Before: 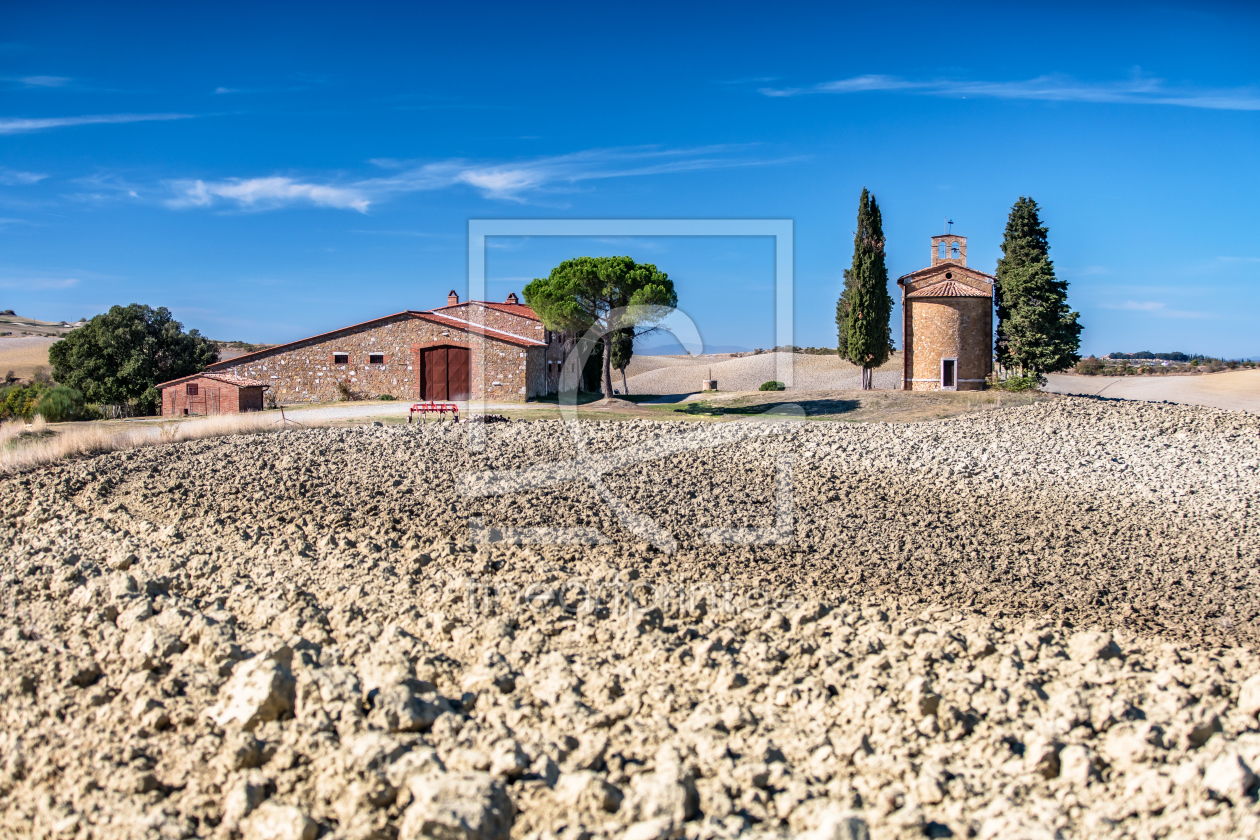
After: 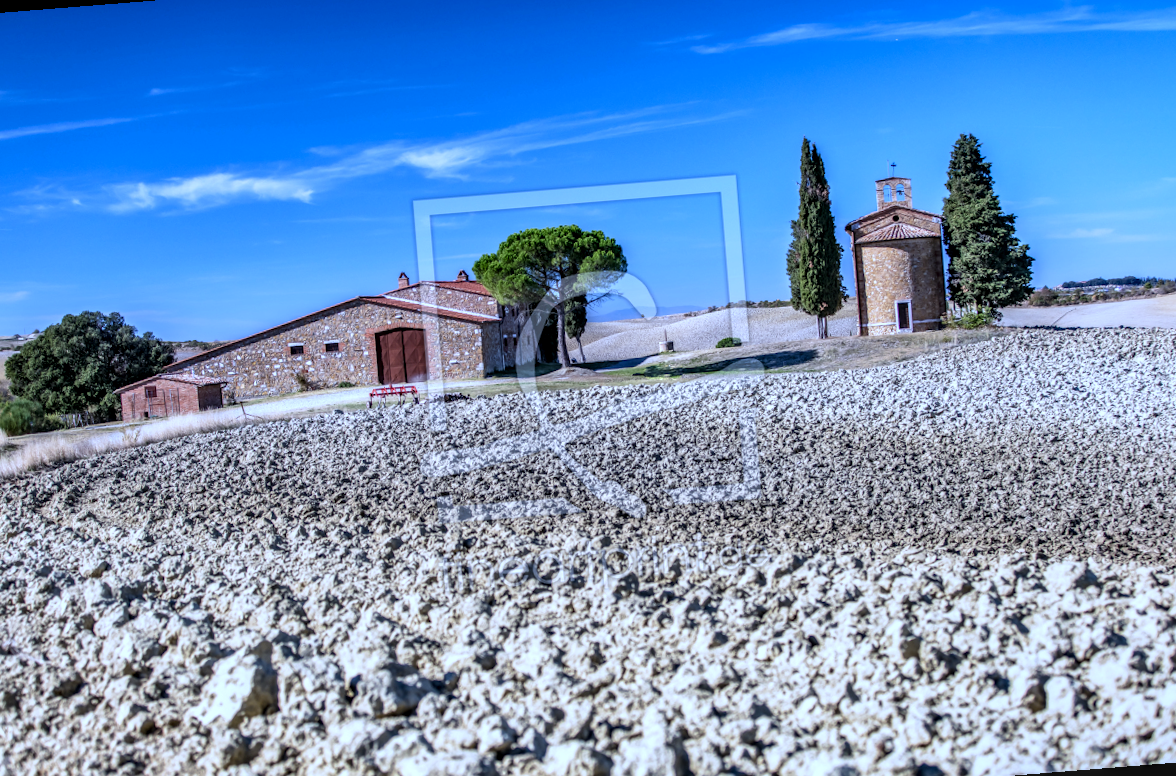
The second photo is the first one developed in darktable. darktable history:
local contrast: detail 130%
white balance: red 0.871, blue 1.249
rotate and perspective: rotation -4.57°, crop left 0.054, crop right 0.944, crop top 0.087, crop bottom 0.914
